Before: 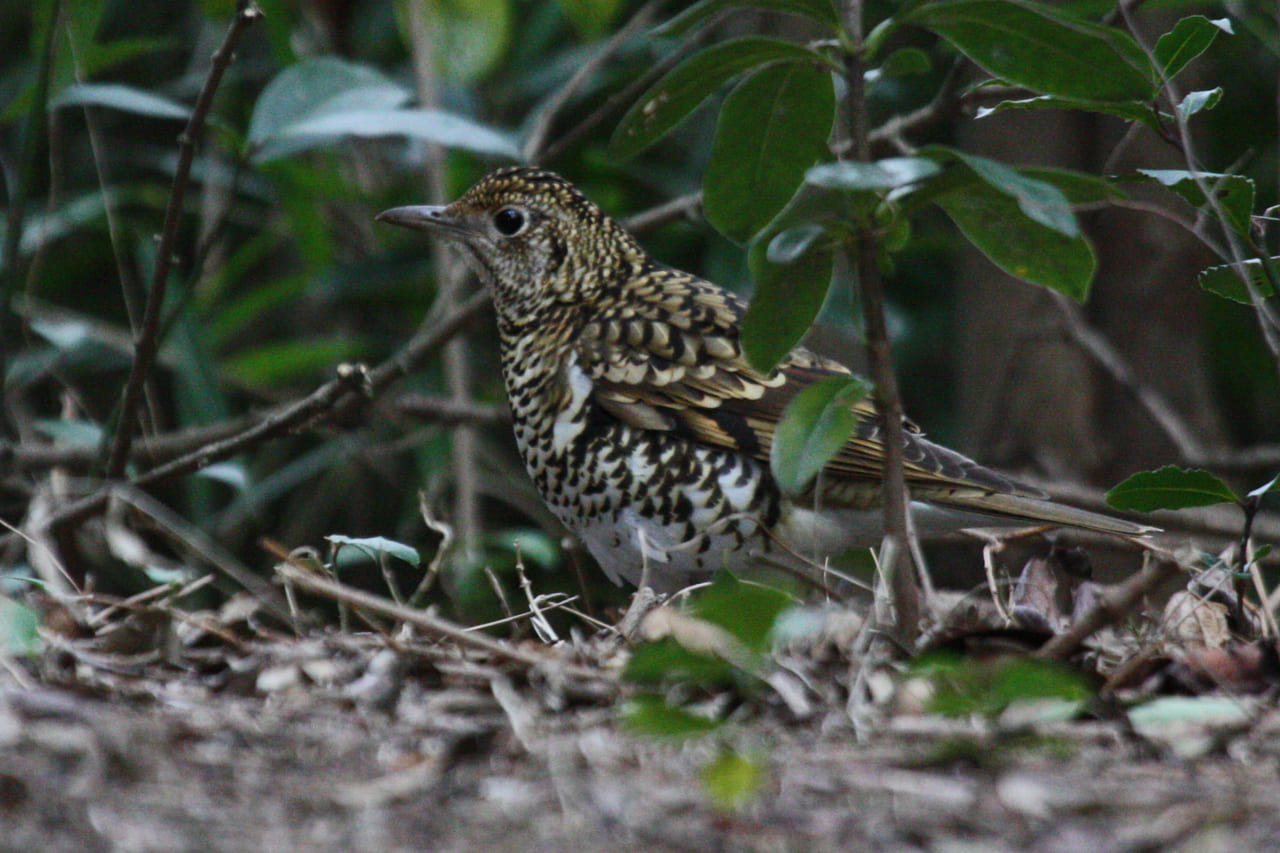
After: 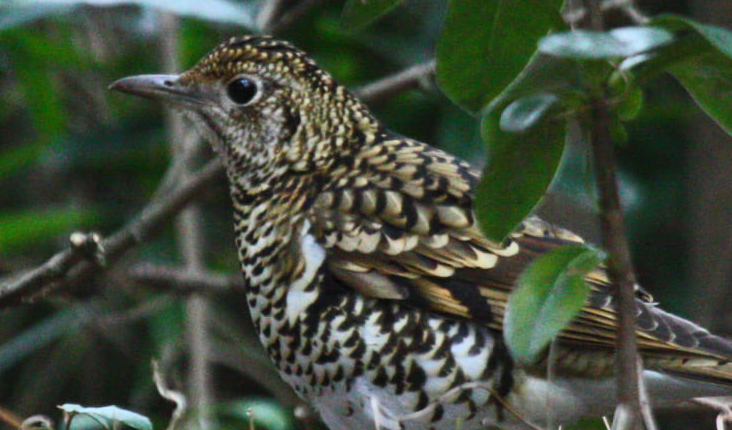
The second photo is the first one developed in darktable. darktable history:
exposure: compensate highlight preservation false
contrast brightness saturation: contrast 0.2, brightness 0.16, saturation 0.22
crop: left 20.932%, top 15.471%, right 21.848%, bottom 34.081%
